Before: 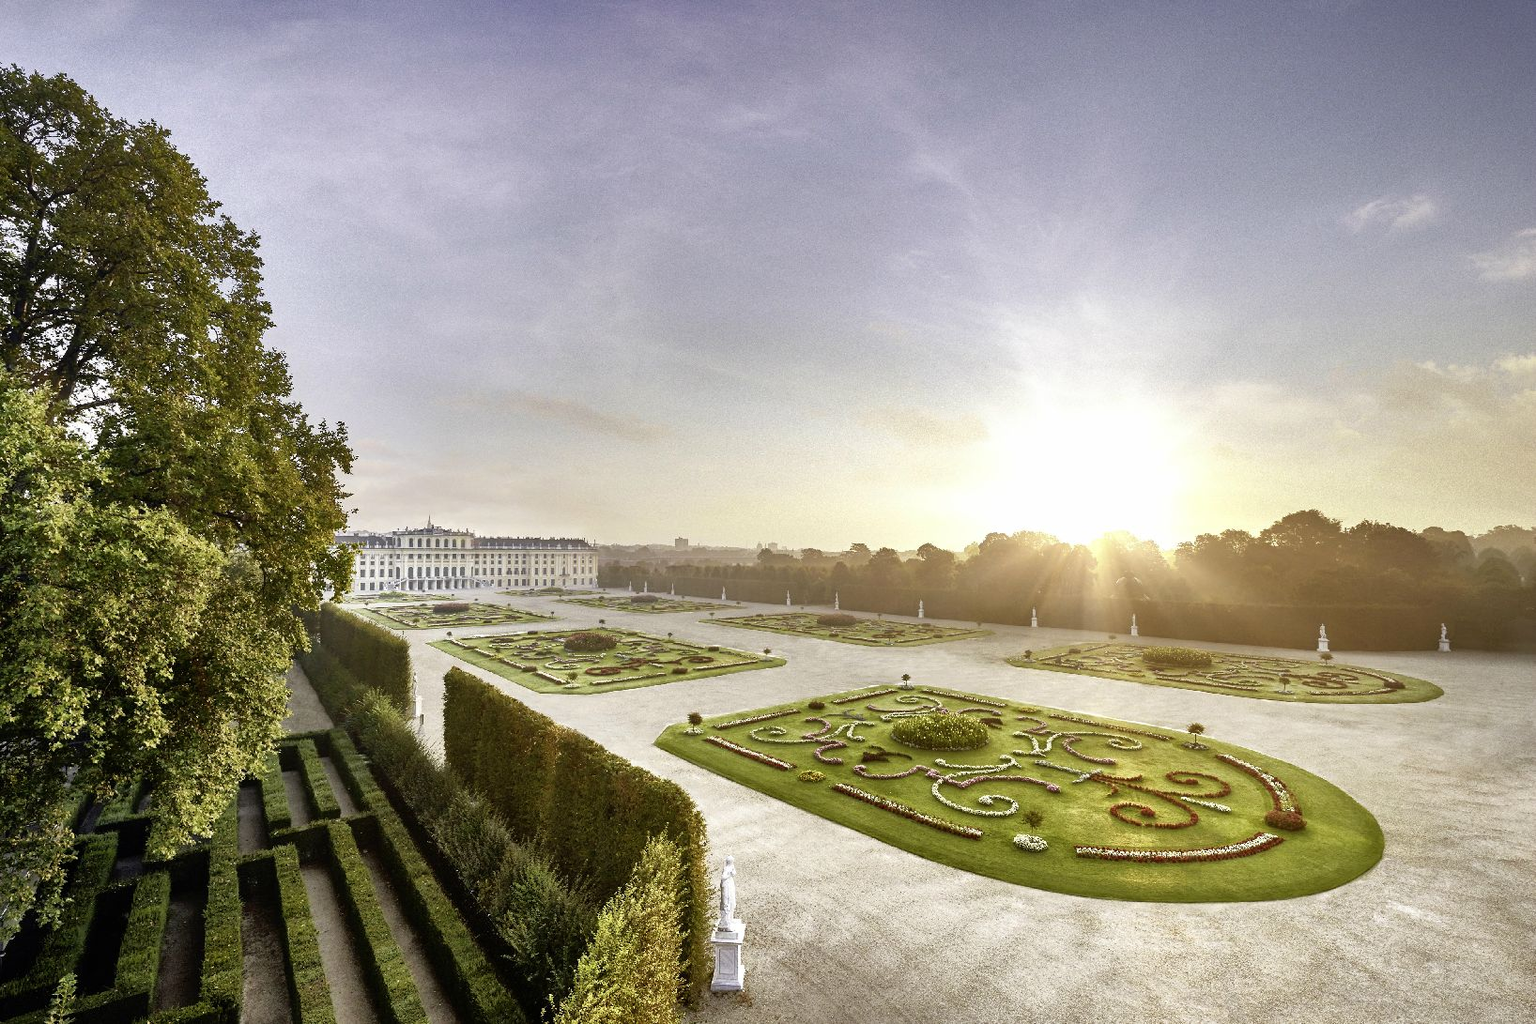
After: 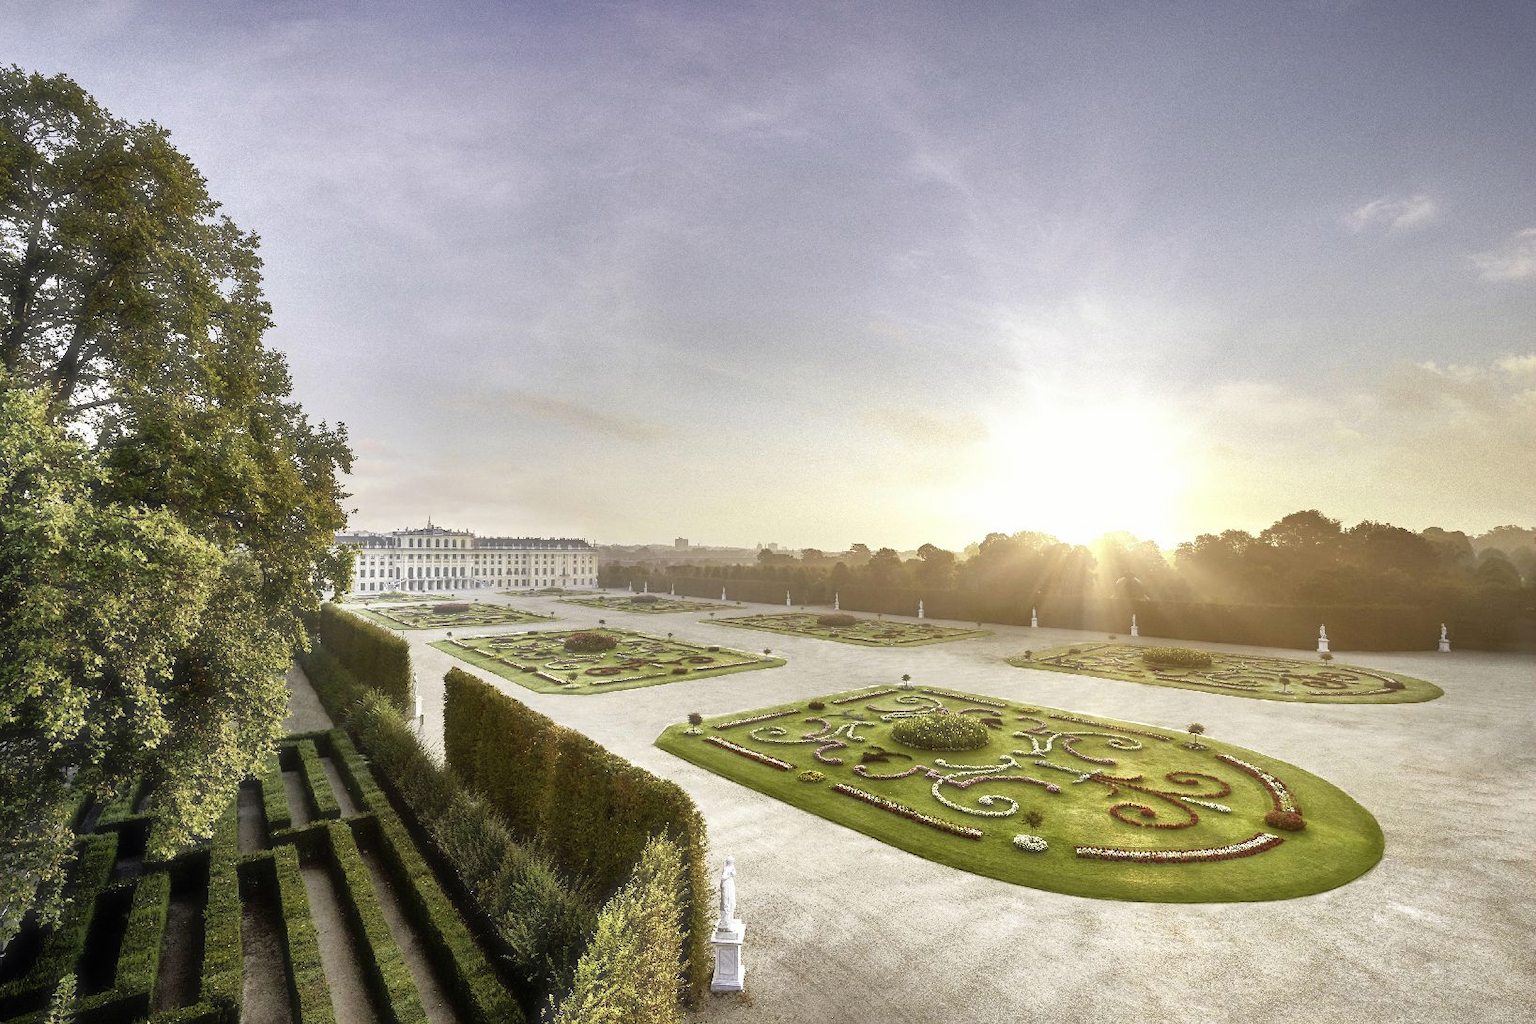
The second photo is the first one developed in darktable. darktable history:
haze removal: strength -0.09, distance 0.358, compatibility mode true, adaptive false
